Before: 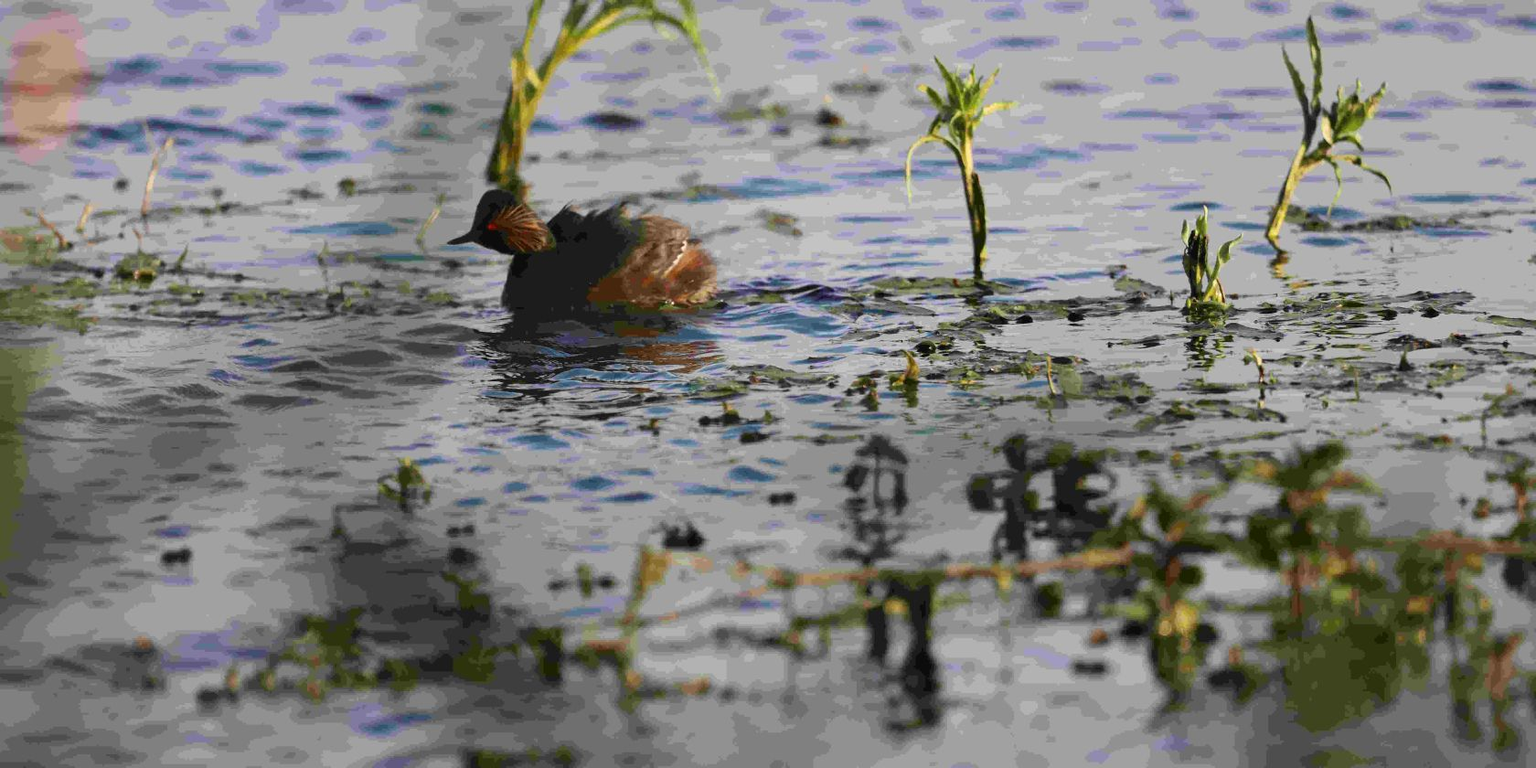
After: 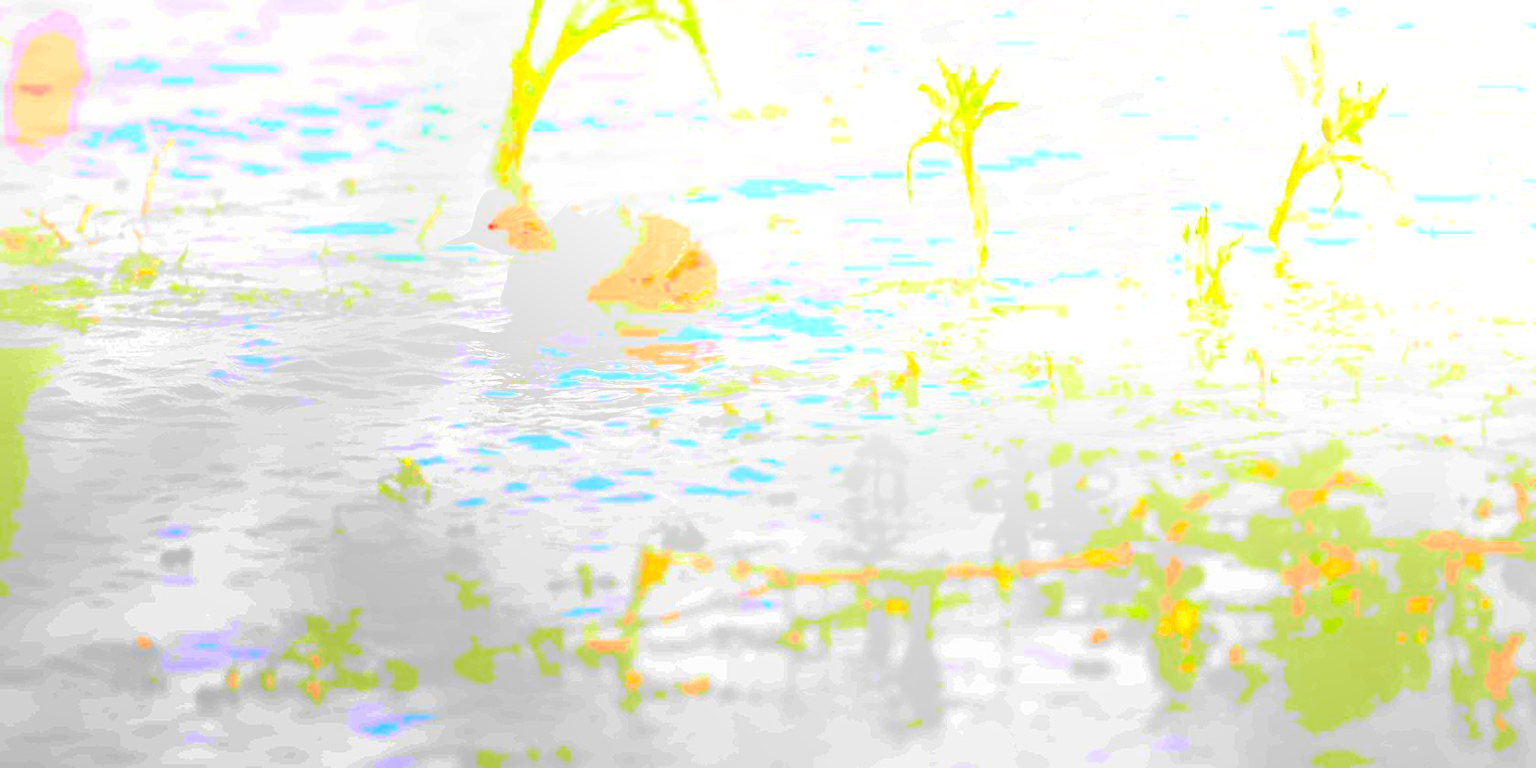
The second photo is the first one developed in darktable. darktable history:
contrast brightness saturation: brightness -1, saturation 1
exposure: black level correction 0, exposure 1.1 EV, compensate exposure bias true, compensate highlight preservation false
sharpen: on, module defaults
bloom: size 85%, threshold 5%, strength 85%
